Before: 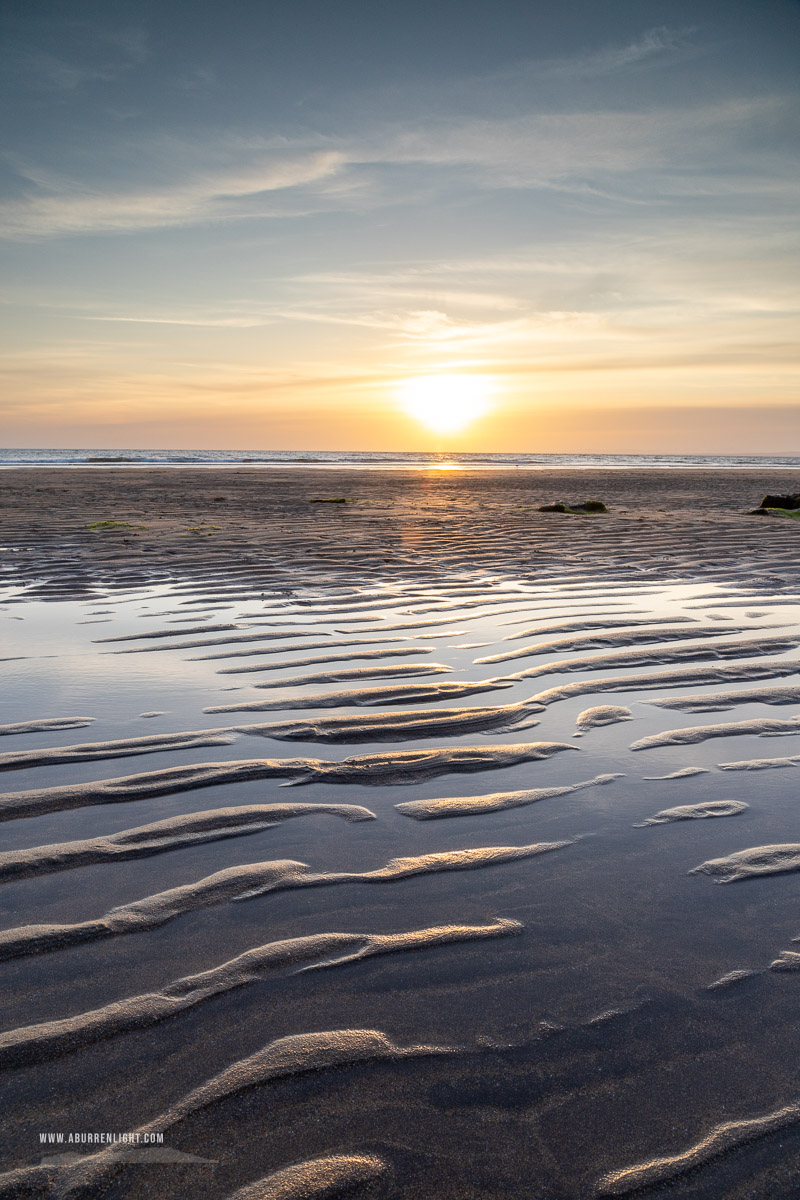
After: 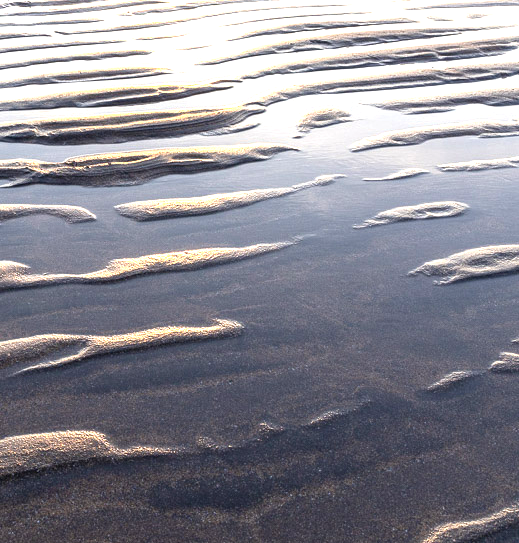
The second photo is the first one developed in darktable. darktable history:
exposure: black level correction 0, exposure 1.2 EV, compensate highlight preservation false
crop and rotate: left 35.124%, top 49.928%, bottom 4.781%
